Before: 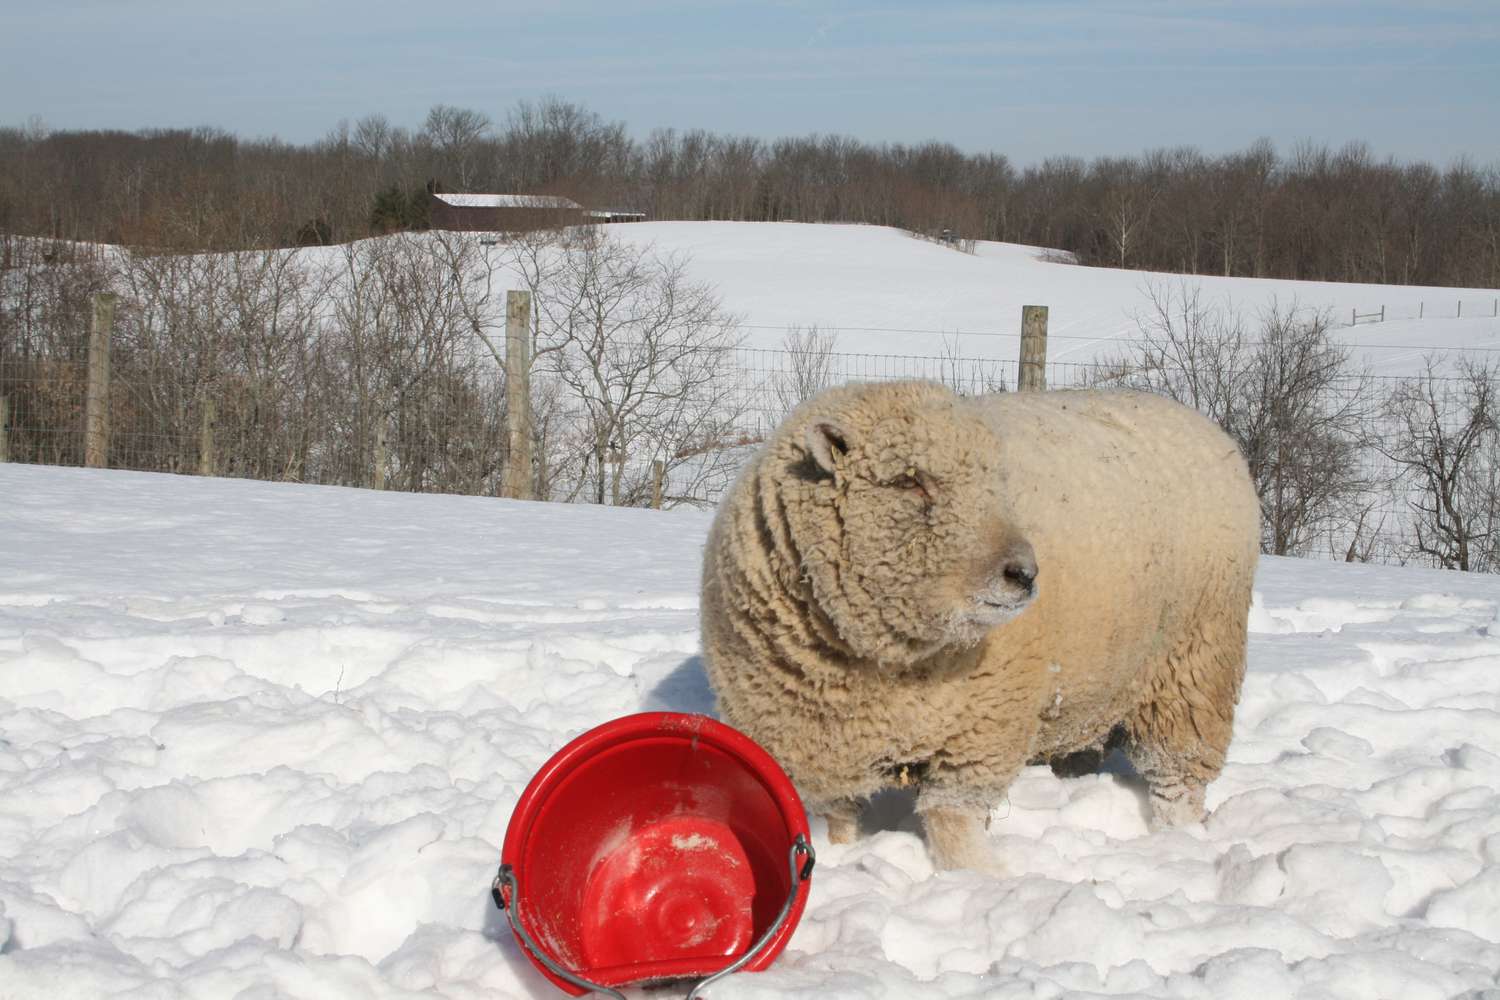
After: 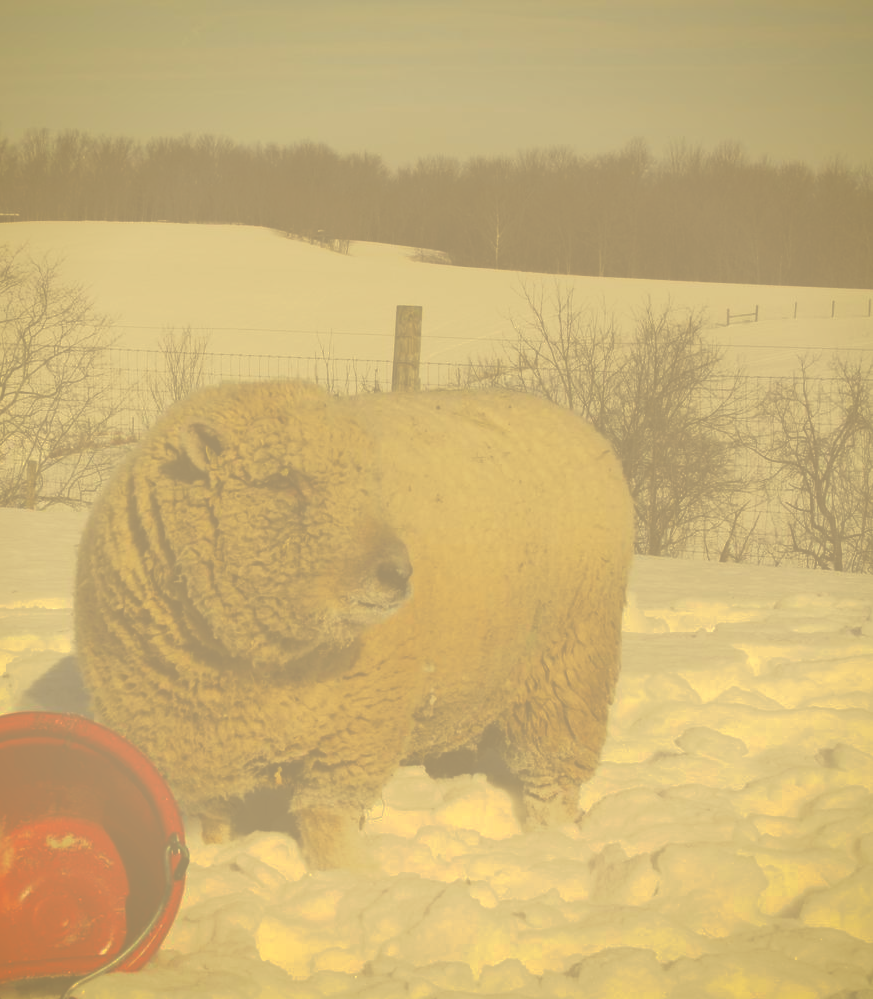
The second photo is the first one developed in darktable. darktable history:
tone curve: curves: ch0 [(0, 0) (0.003, 0.6) (0.011, 0.6) (0.025, 0.601) (0.044, 0.601) (0.069, 0.601) (0.1, 0.601) (0.136, 0.602) (0.177, 0.605) (0.224, 0.609) (0.277, 0.615) (0.335, 0.625) (0.399, 0.633) (0.468, 0.654) (0.543, 0.676) (0.623, 0.71) (0.709, 0.753) (0.801, 0.802) (0.898, 0.85) (1, 1)], preserve colors none
vignetting: fall-off radius 81.17%, saturation 0.369, unbound false
color correction: highlights a* -0.334, highlights b* 39.62, shadows a* 9.36, shadows b* -0.944
color balance rgb: highlights gain › chroma 3.095%, highlights gain › hue 73.55°, perceptual saturation grading › global saturation 0.399%, global vibrance 11.016%
crop: left 41.779%
